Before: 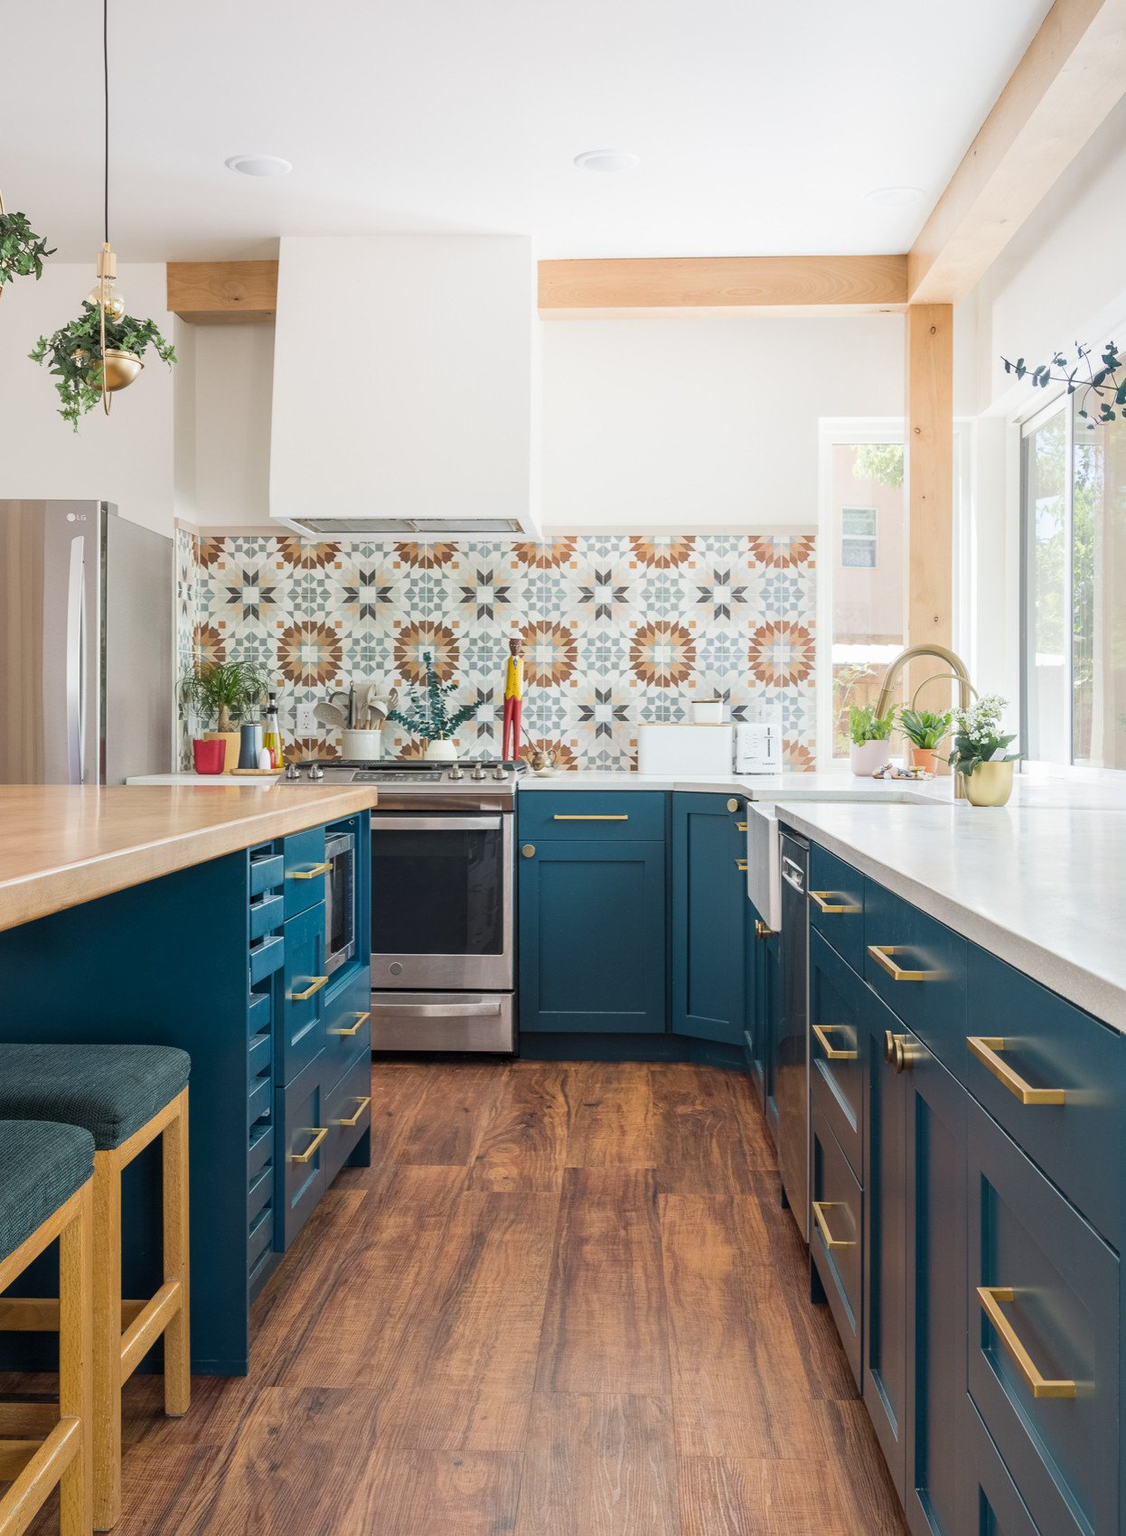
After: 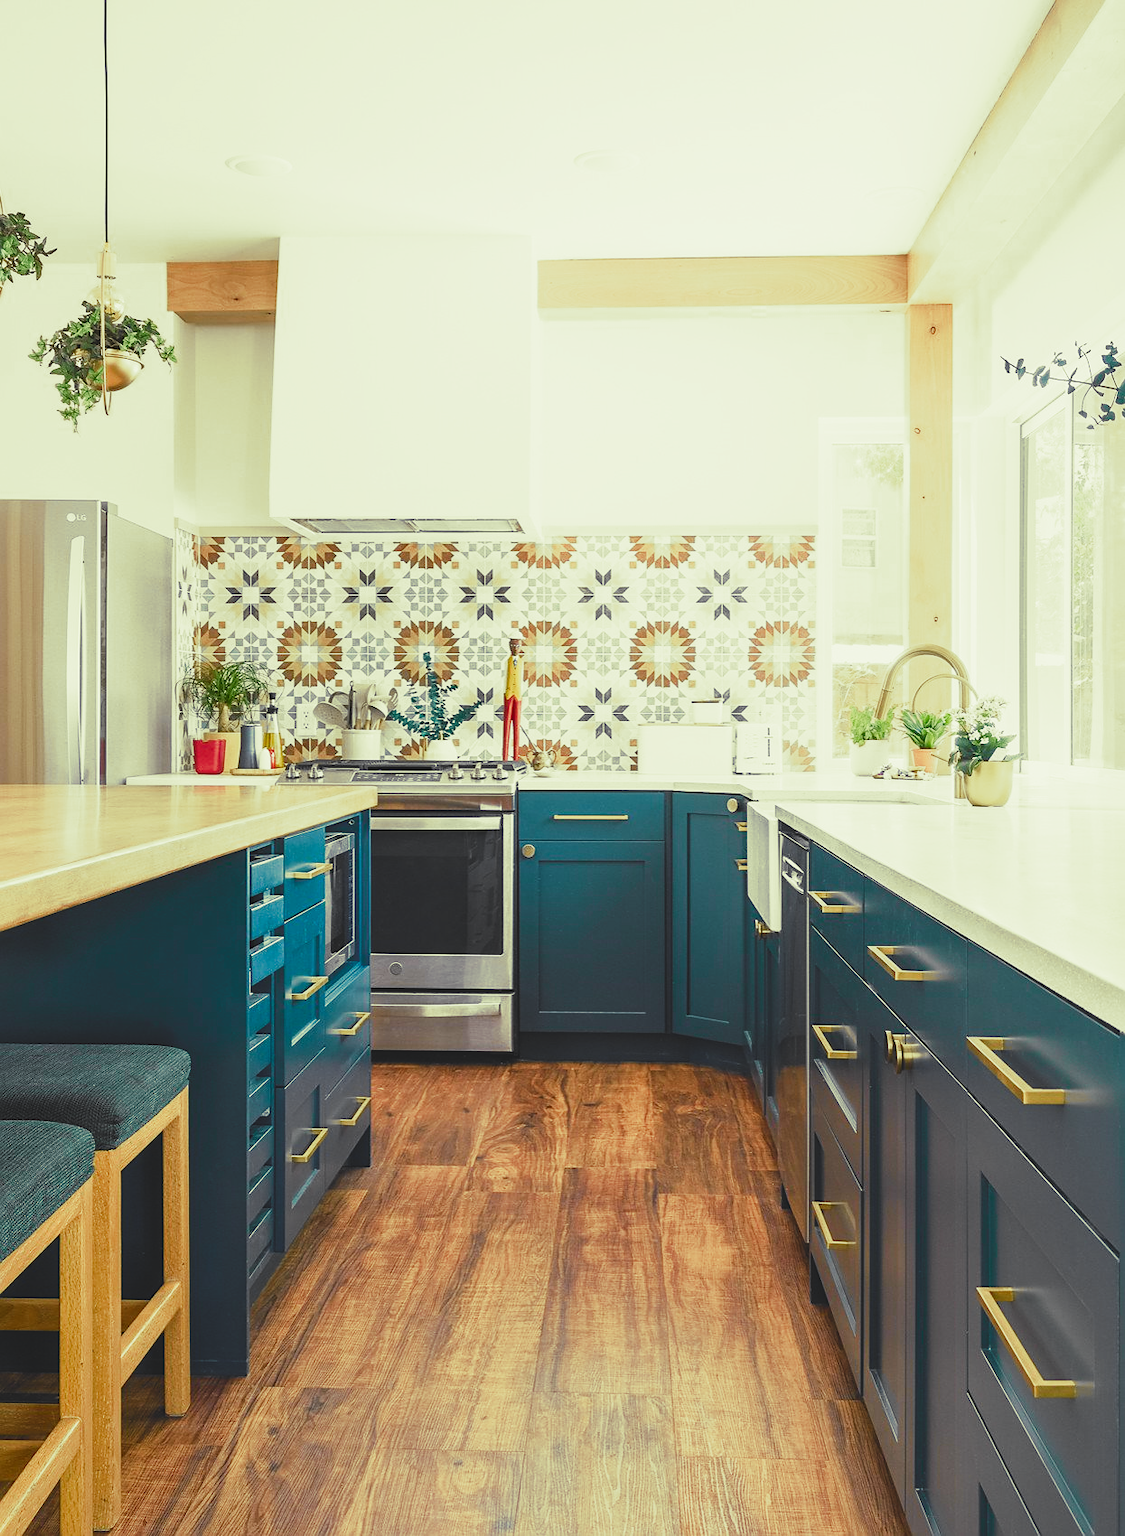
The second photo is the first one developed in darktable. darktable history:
color balance rgb: perceptual saturation grading › global saturation 20%, perceptual saturation grading › highlights -25%, perceptual saturation grading › shadows 25%
split-toning: shadows › hue 290.82°, shadows › saturation 0.34, highlights › saturation 0.38, balance 0, compress 50%
sharpen: radius 0.969, amount 0.604
tone curve: curves: ch0 [(0, 0) (0.078, 0.029) (0.265, 0.241) (0.507, 0.56) (0.744, 0.826) (1, 0.948)]; ch1 [(0, 0) (0.346, 0.307) (0.418, 0.383) (0.46, 0.439) (0.482, 0.493) (0.502, 0.5) (0.517, 0.506) (0.55, 0.557) (0.601, 0.637) (0.666, 0.7) (1, 1)]; ch2 [(0, 0) (0.346, 0.34) (0.431, 0.45) (0.485, 0.494) (0.5, 0.498) (0.508, 0.499) (0.532, 0.546) (0.579, 0.628) (0.625, 0.668) (1, 1)], color space Lab, independent channels, preserve colors none
exposure: black level correction -0.023, exposure -0.039 EV, compensate highlight preservation false
